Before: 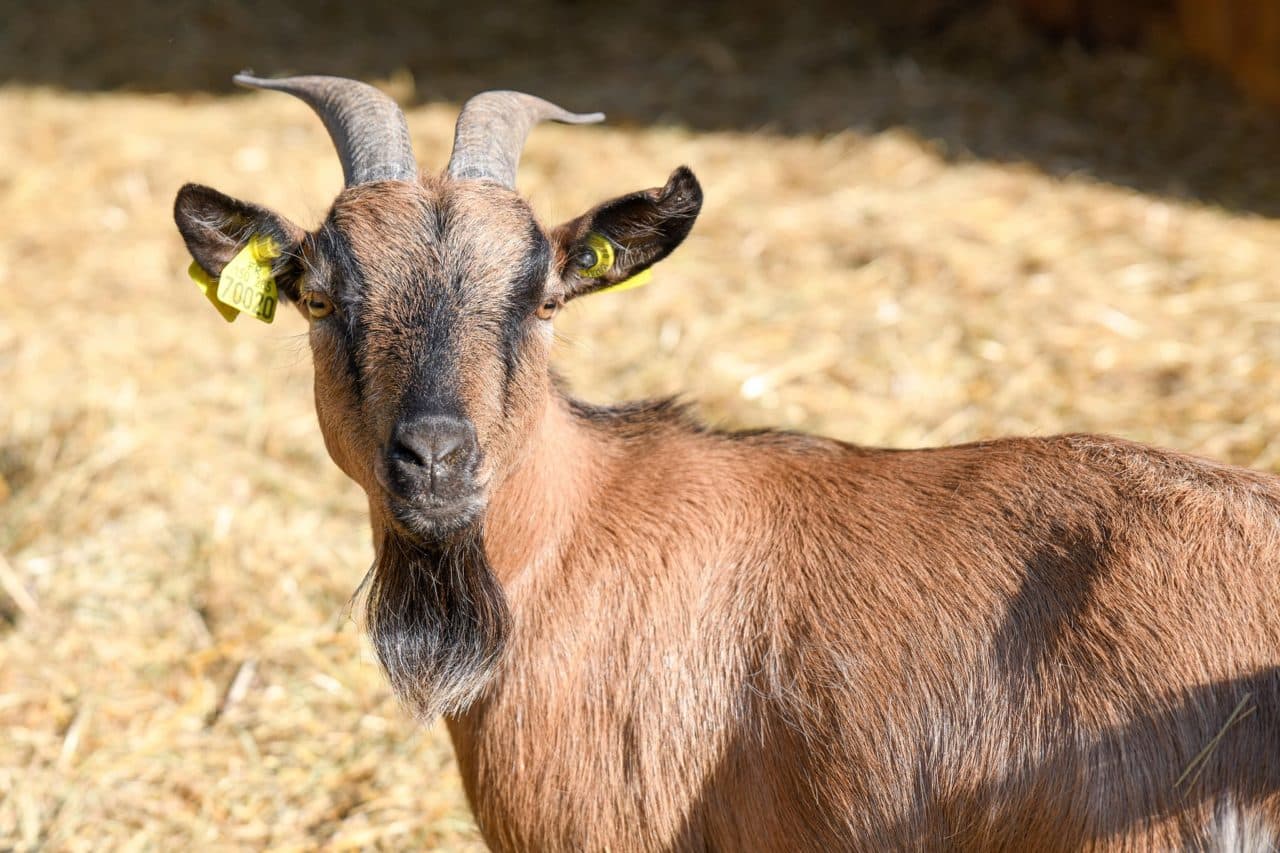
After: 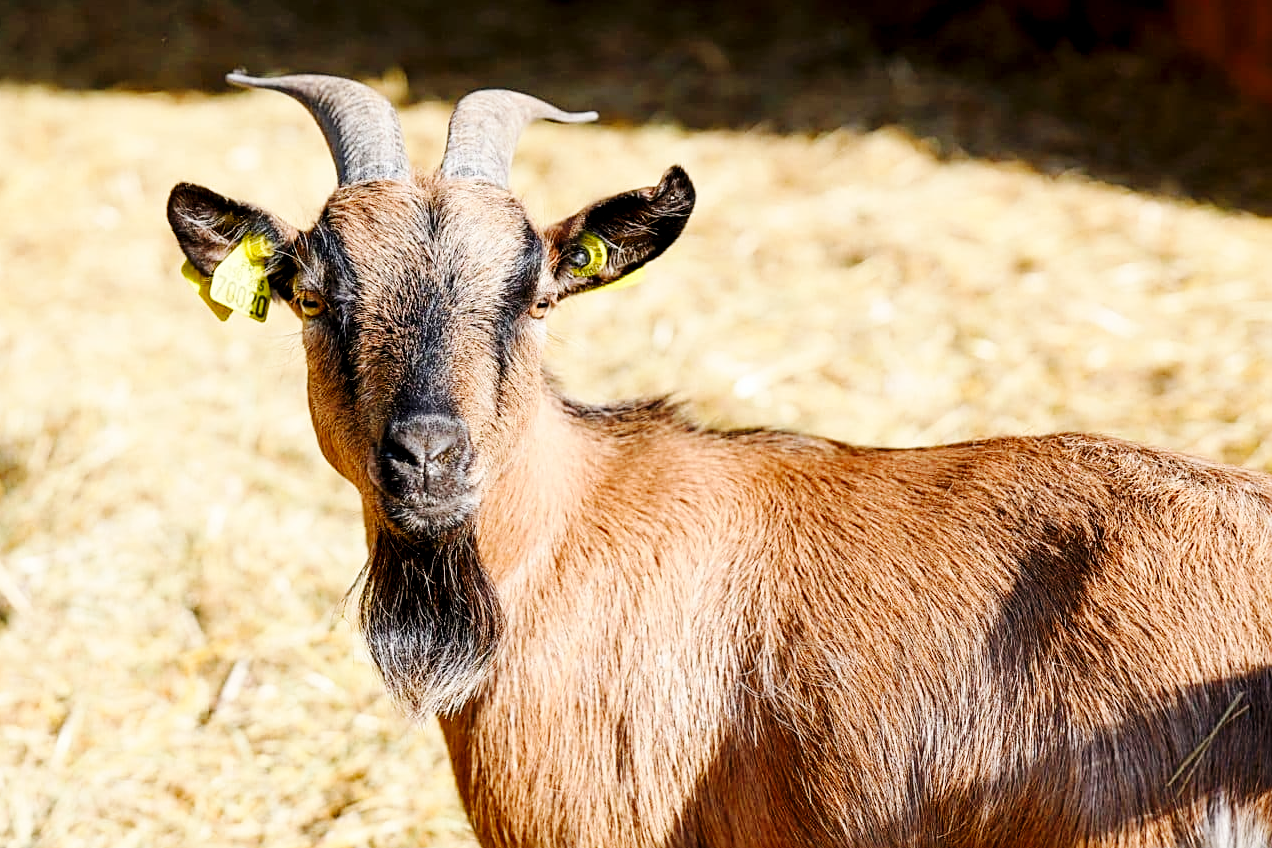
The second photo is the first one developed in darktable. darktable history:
crop and rotate: left 0.614%, top 0.179%, bottom 0.309%
base curve: curves: ch0 [(0, 0) (0.036, 0.025) (0.121, 0.166) (0.206, 0.329) (0.605, 0.79) (1, 1)], preserve colors none
exposure: black level correction 0.011, compensate highlight preservation false
sharpen: on, module defaults
